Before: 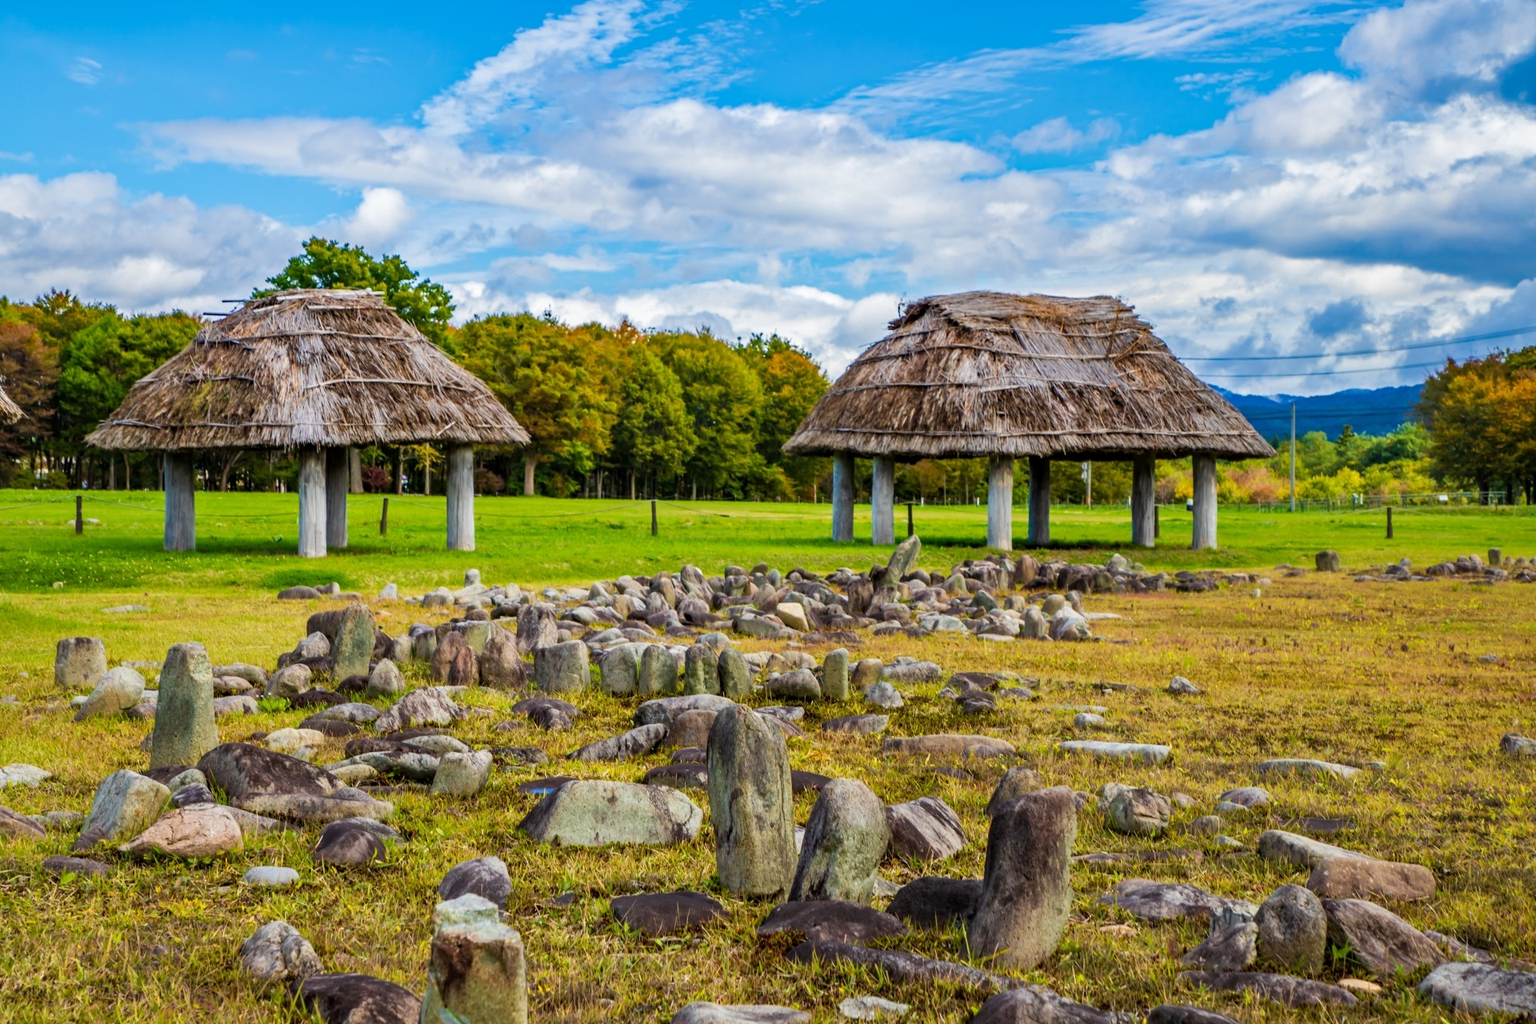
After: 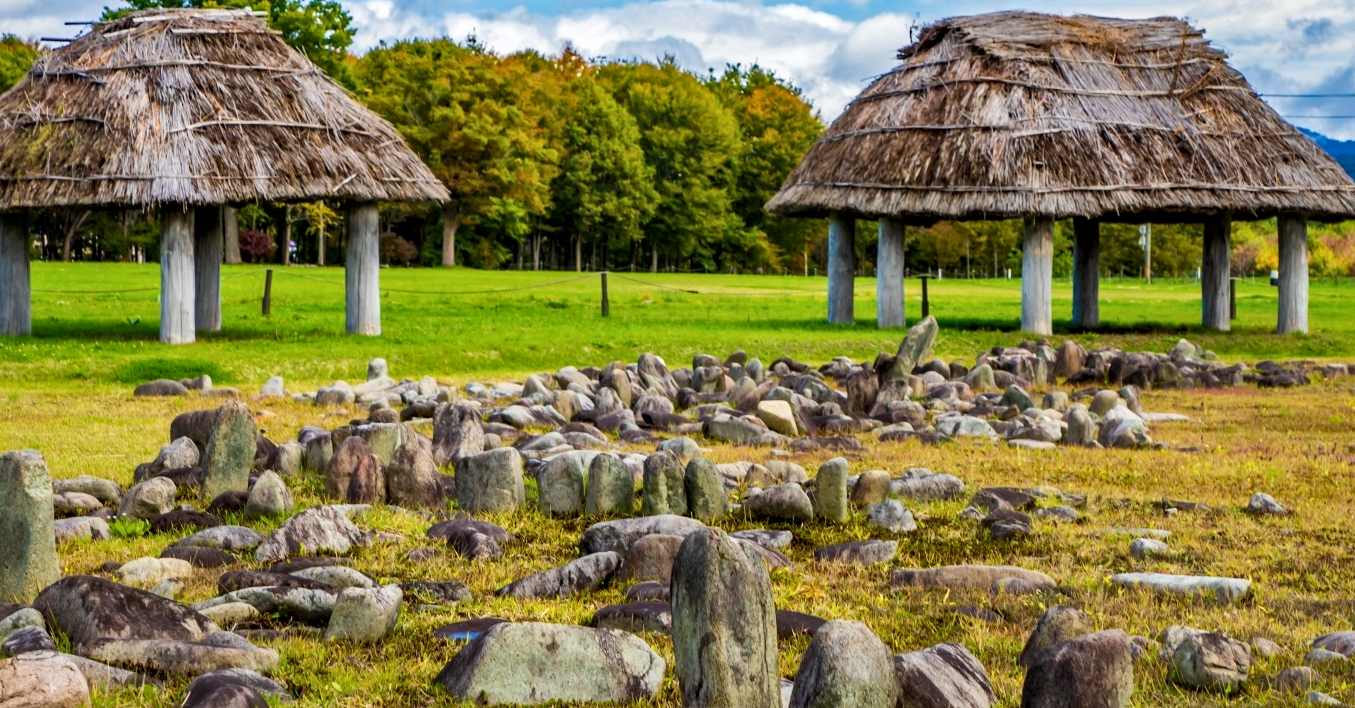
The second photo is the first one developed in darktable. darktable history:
local contrast: mode bilateral grid, contrast 20, coarseness 50, detail 132%, midtone range 0.2
crop: left 11.123%, top 27.61%, right 18.3%, bottom 17.034%
